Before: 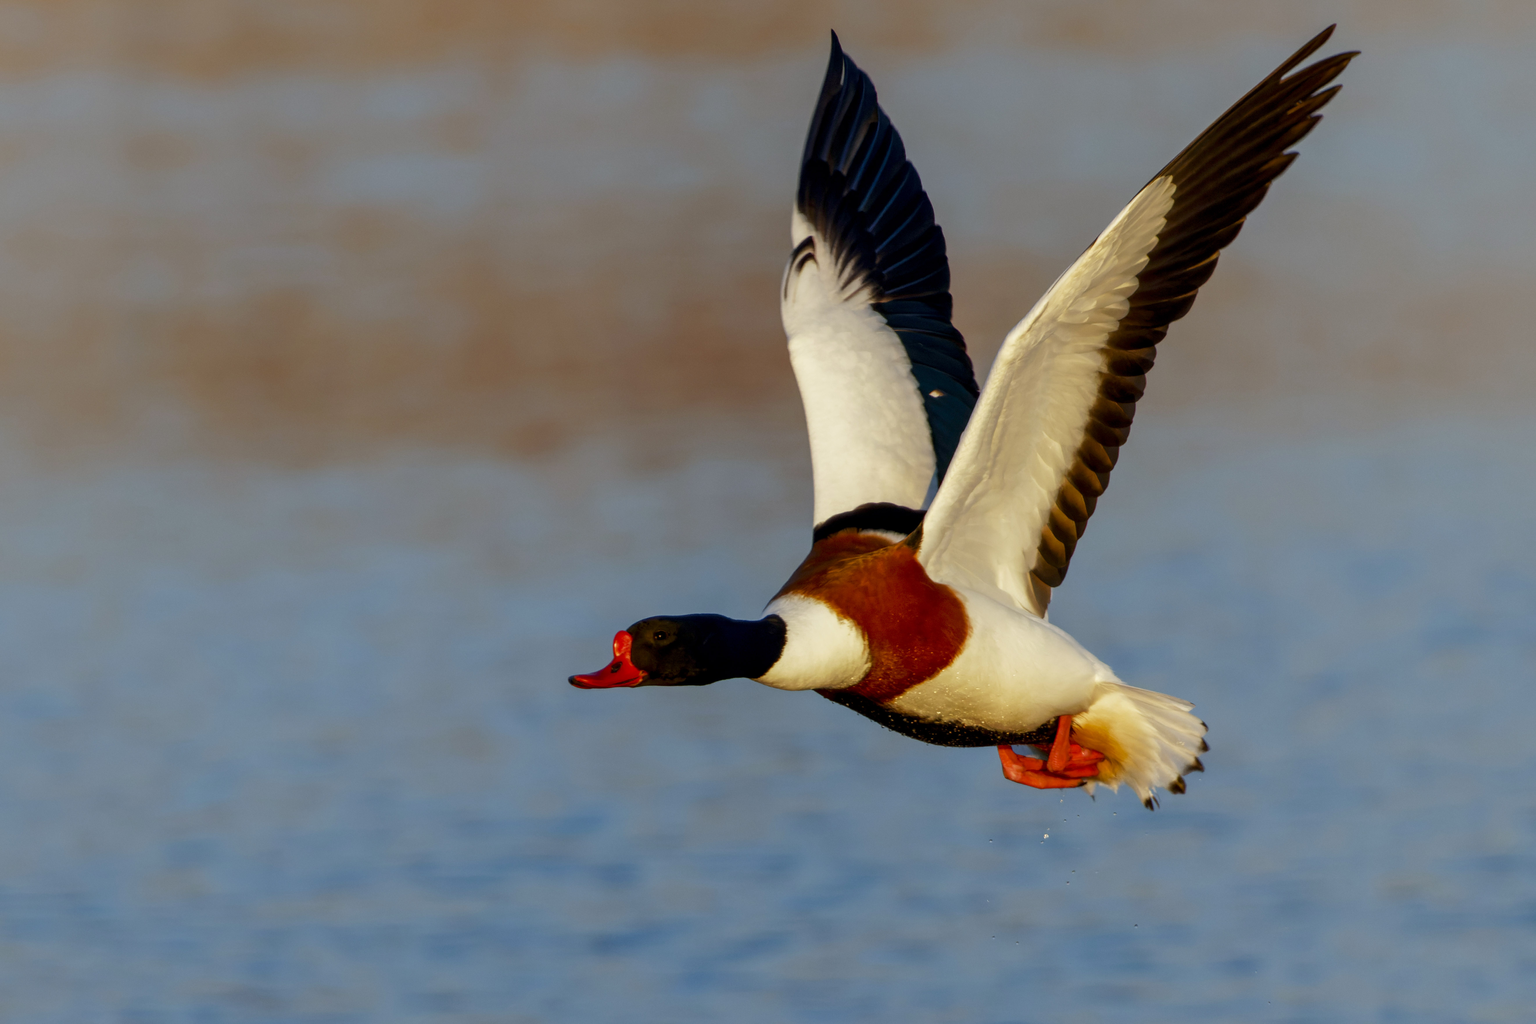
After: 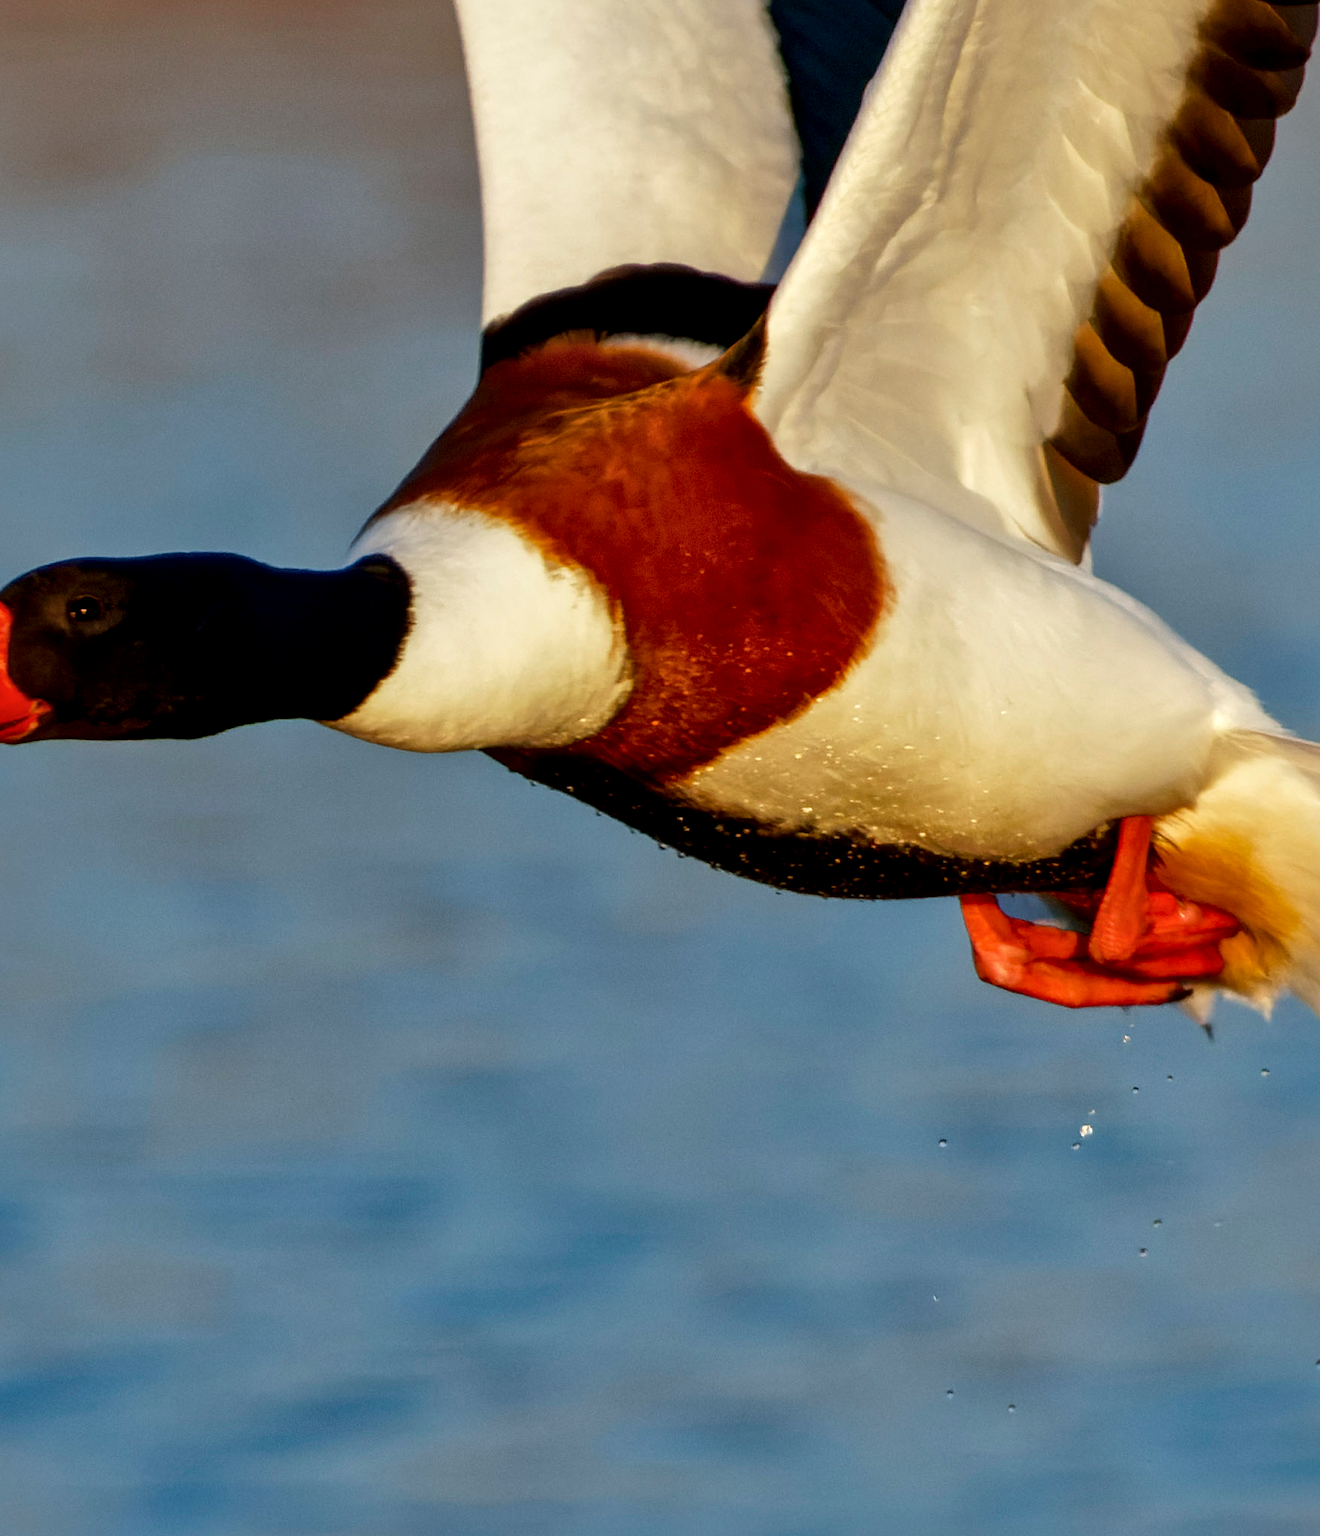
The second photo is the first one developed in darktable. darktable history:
crop: left 40.878%, top 39.176%, right 25.993%, bottom 3.081%
local contrast: mode bilateral grid, contrast 25, coarseness 60, detail 151%, midtone range 0.2
